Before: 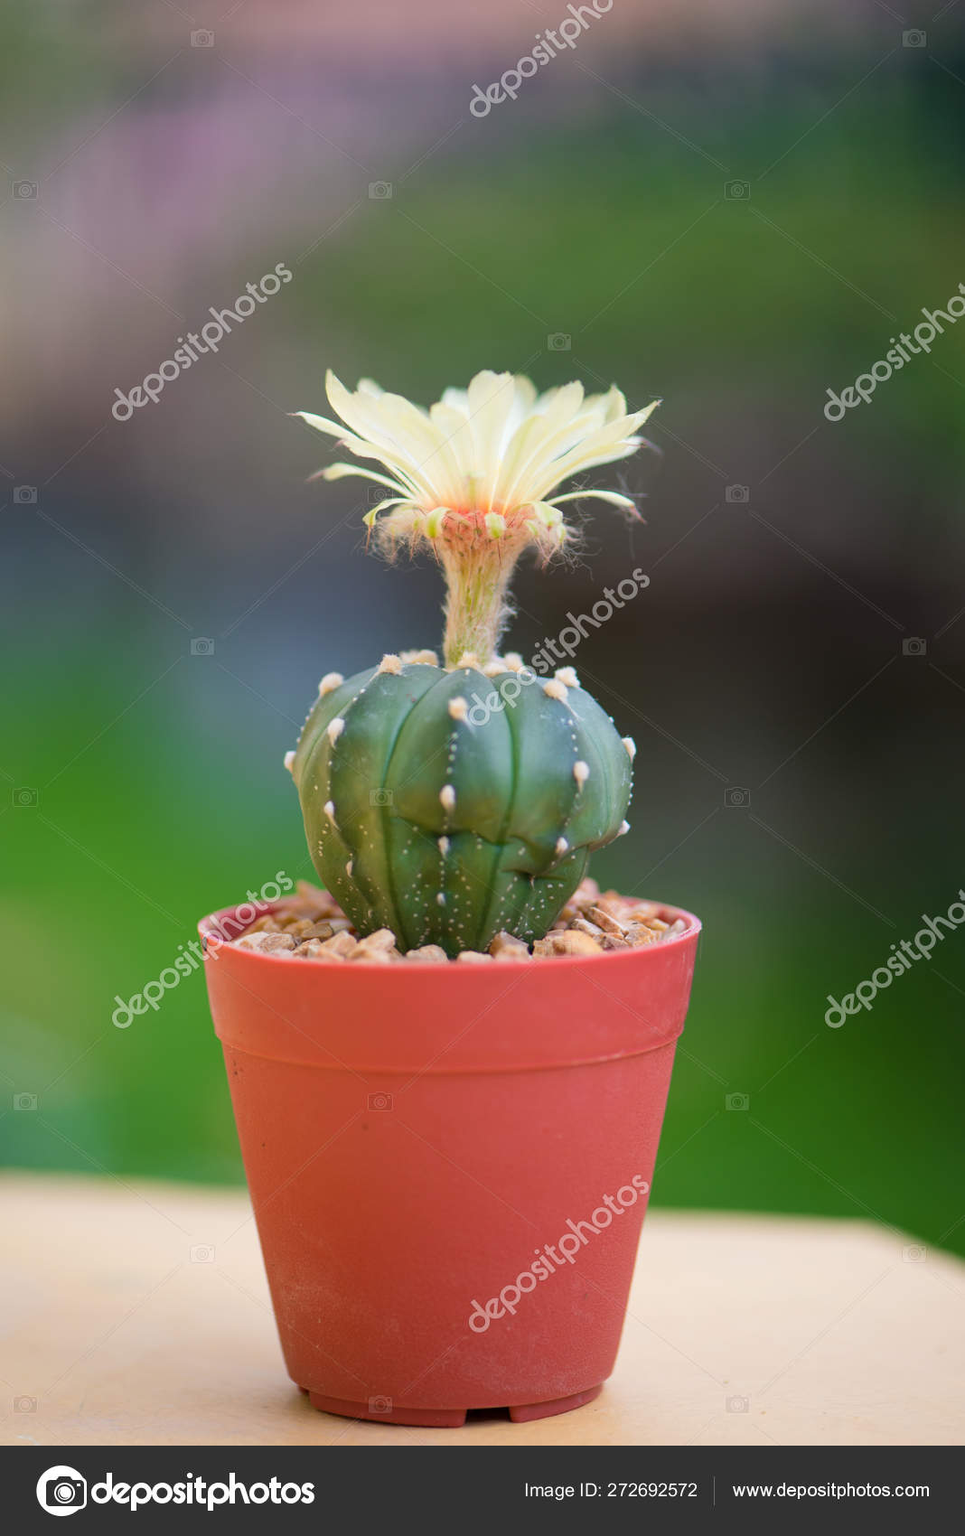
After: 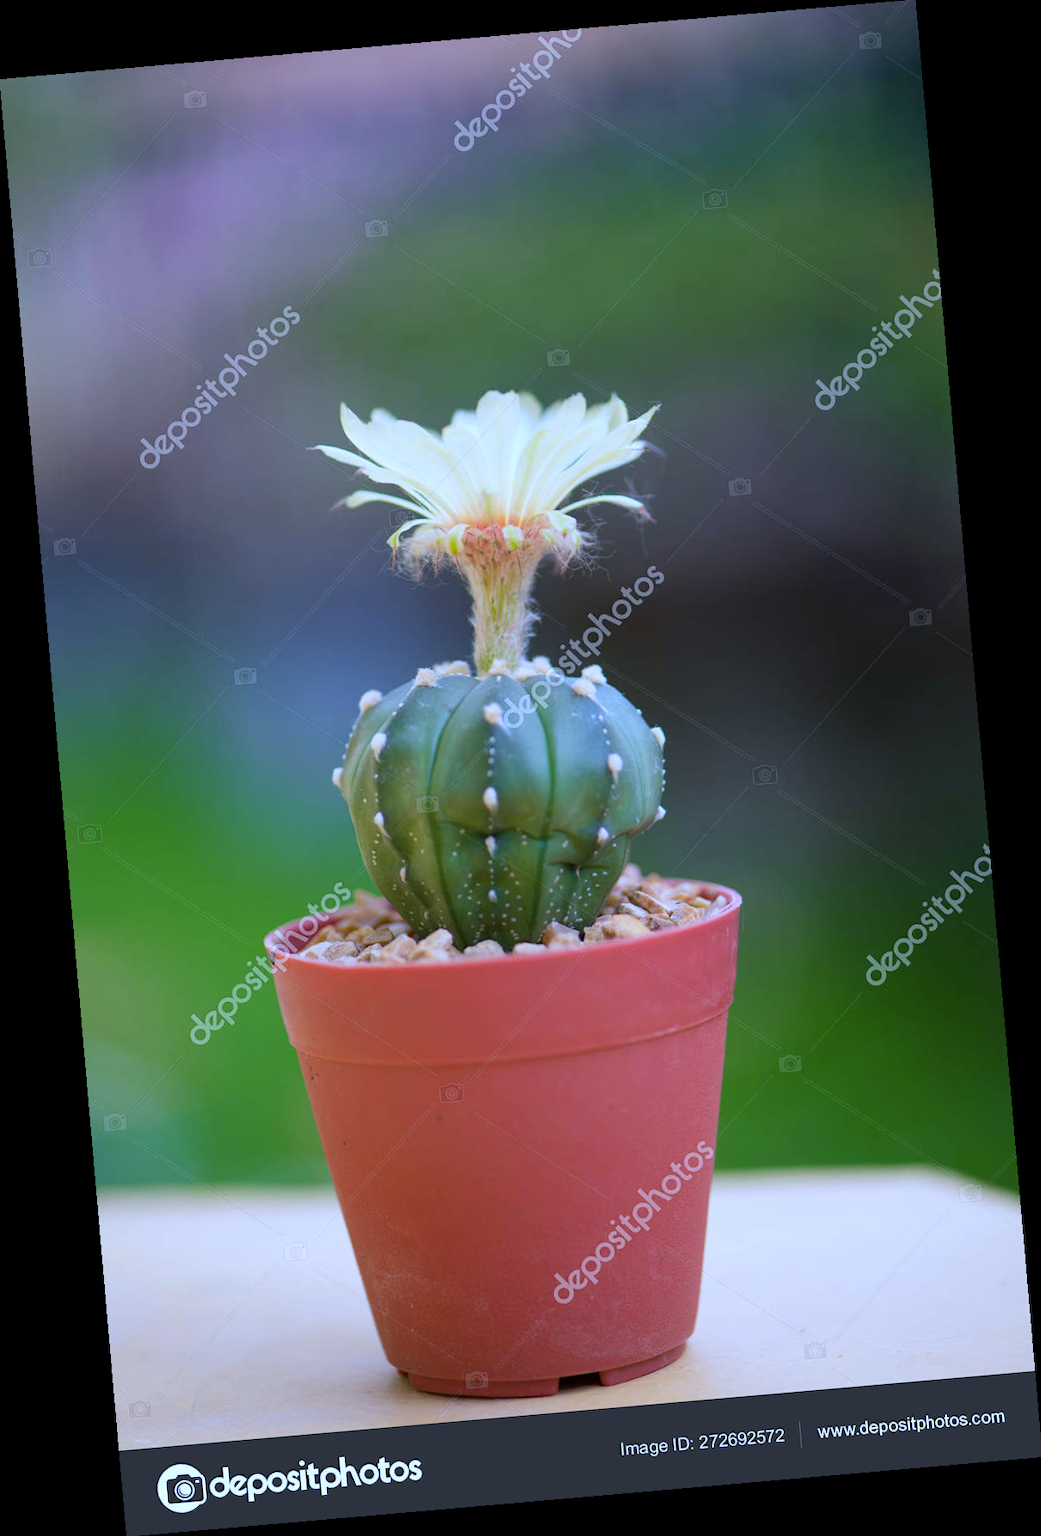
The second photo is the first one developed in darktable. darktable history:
rotate and perspective: rotation -4.98°, automatic cropping off
white balance: red 0.871, blue 1.249
